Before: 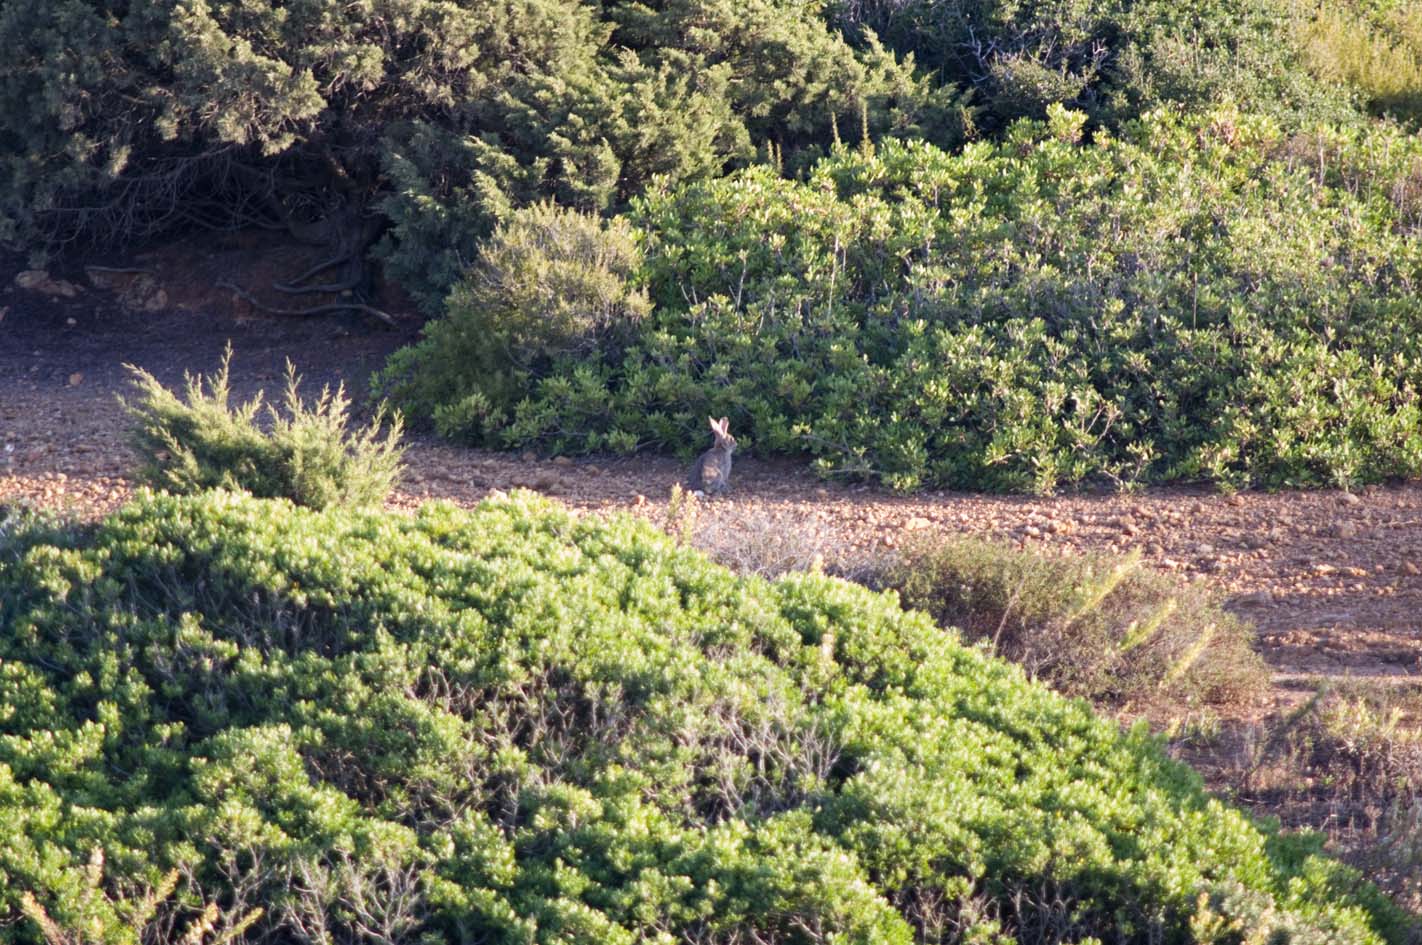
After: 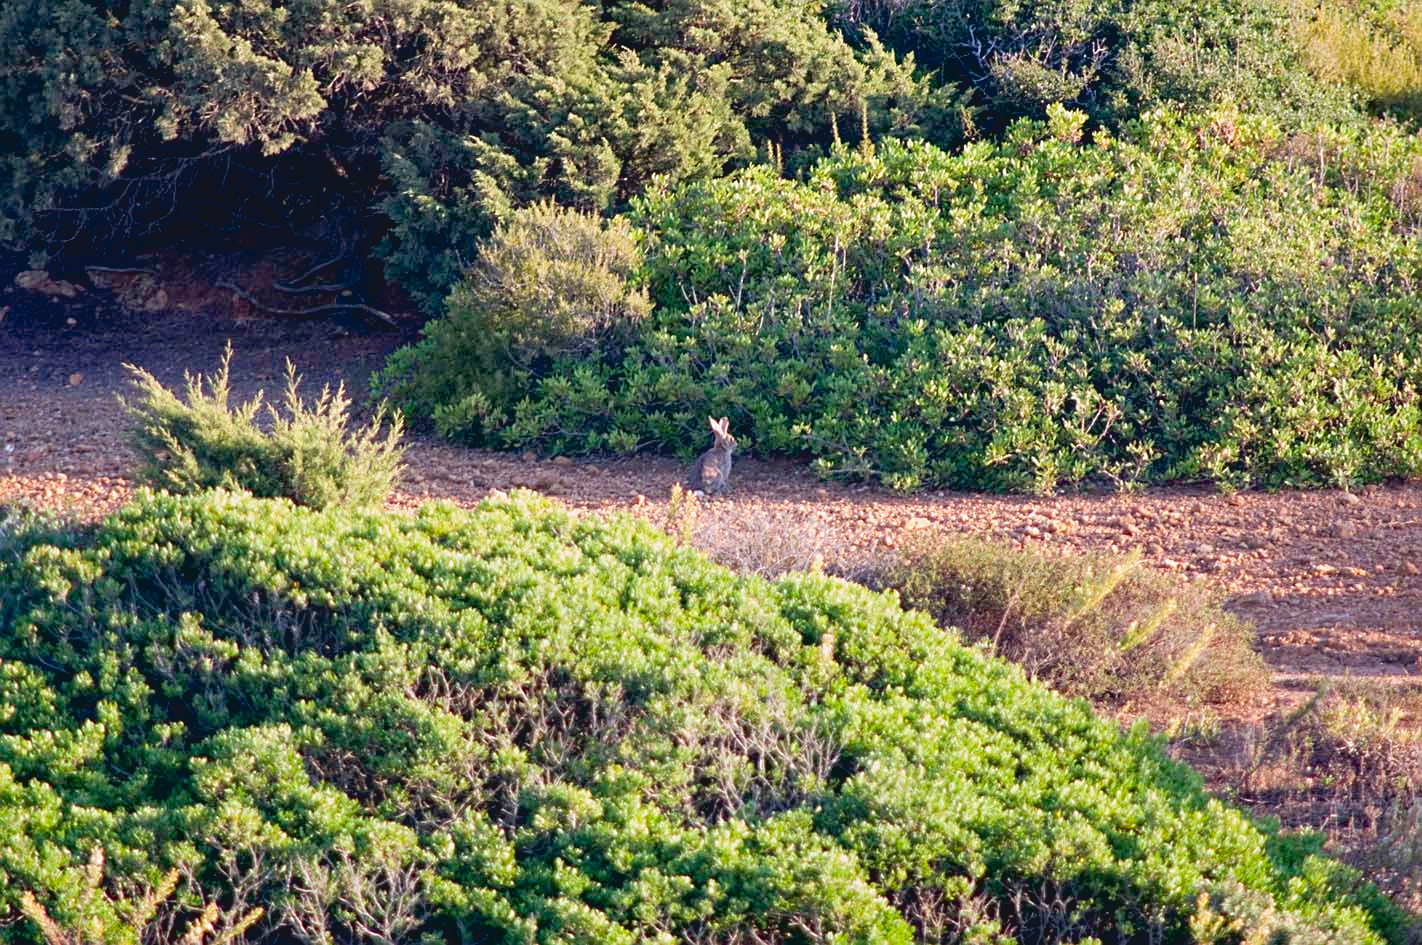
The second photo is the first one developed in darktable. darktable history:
sharpen: on, module defaults
exposure: black level correction 0.009, compensate exposure bias true, compensate highlight preservation false
contrast brightness saturation: contrast -0.098, brightness 0.041, saturation 0.08
